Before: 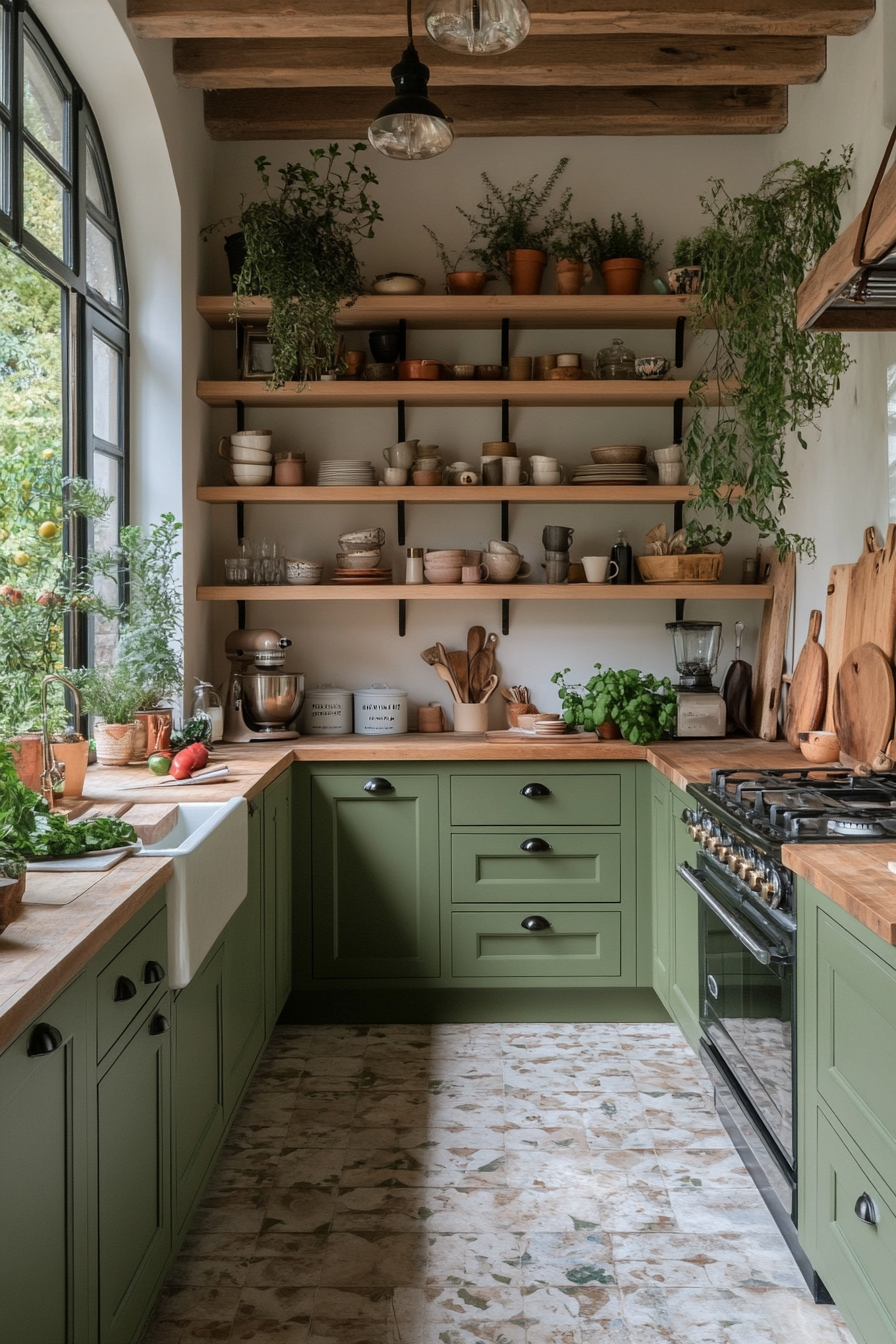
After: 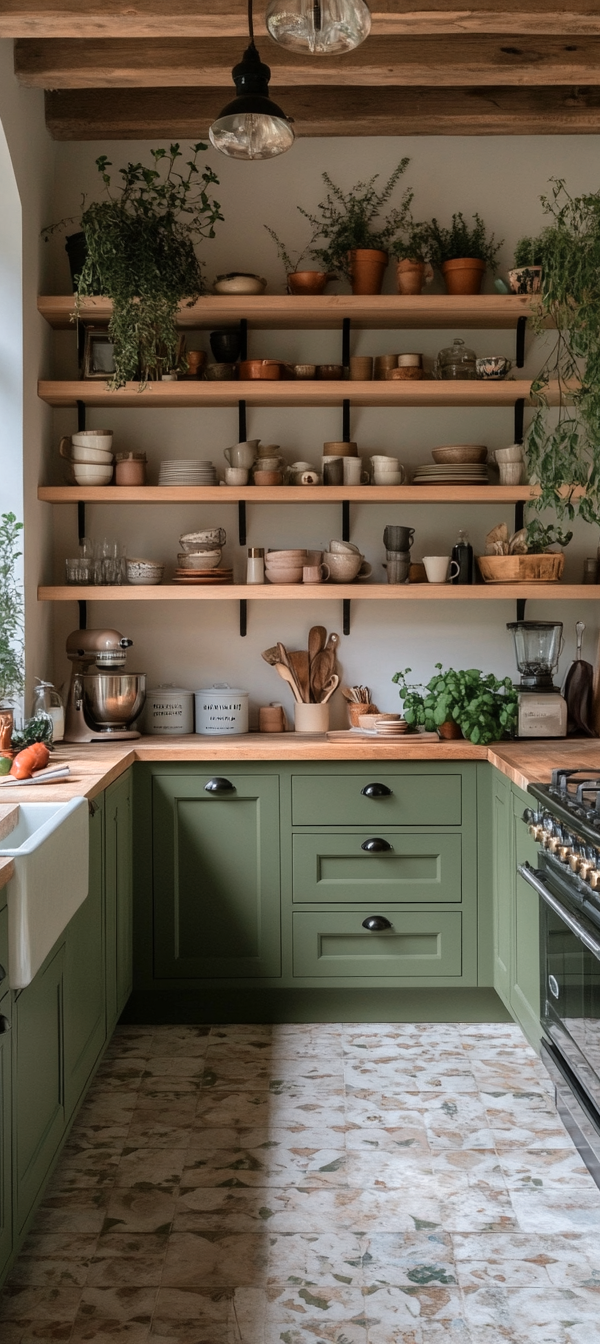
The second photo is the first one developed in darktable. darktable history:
color zones: curves: ch0 [(0.018, 0.548) (0.197, 0.654) (0.425, 0.447) (0.605, 0.658) (0.732, 0.579)]; ch1 [(0.105, 0.531) (0.224, 0.531) (0.386, 0.39) (0.618, 0.456) (0.732, 0.456) (0.956, 0.421)]; ch2 [(0.039, 0.583) (0.215, 0.465) (0.399, 0.544) (0.465, 0.548) (0.614, 0.447) (0.724, 0.43) (0.882, 0.623) (0.956, 0.632)]
crop and rotate: left 17.803%, right 15.208%
